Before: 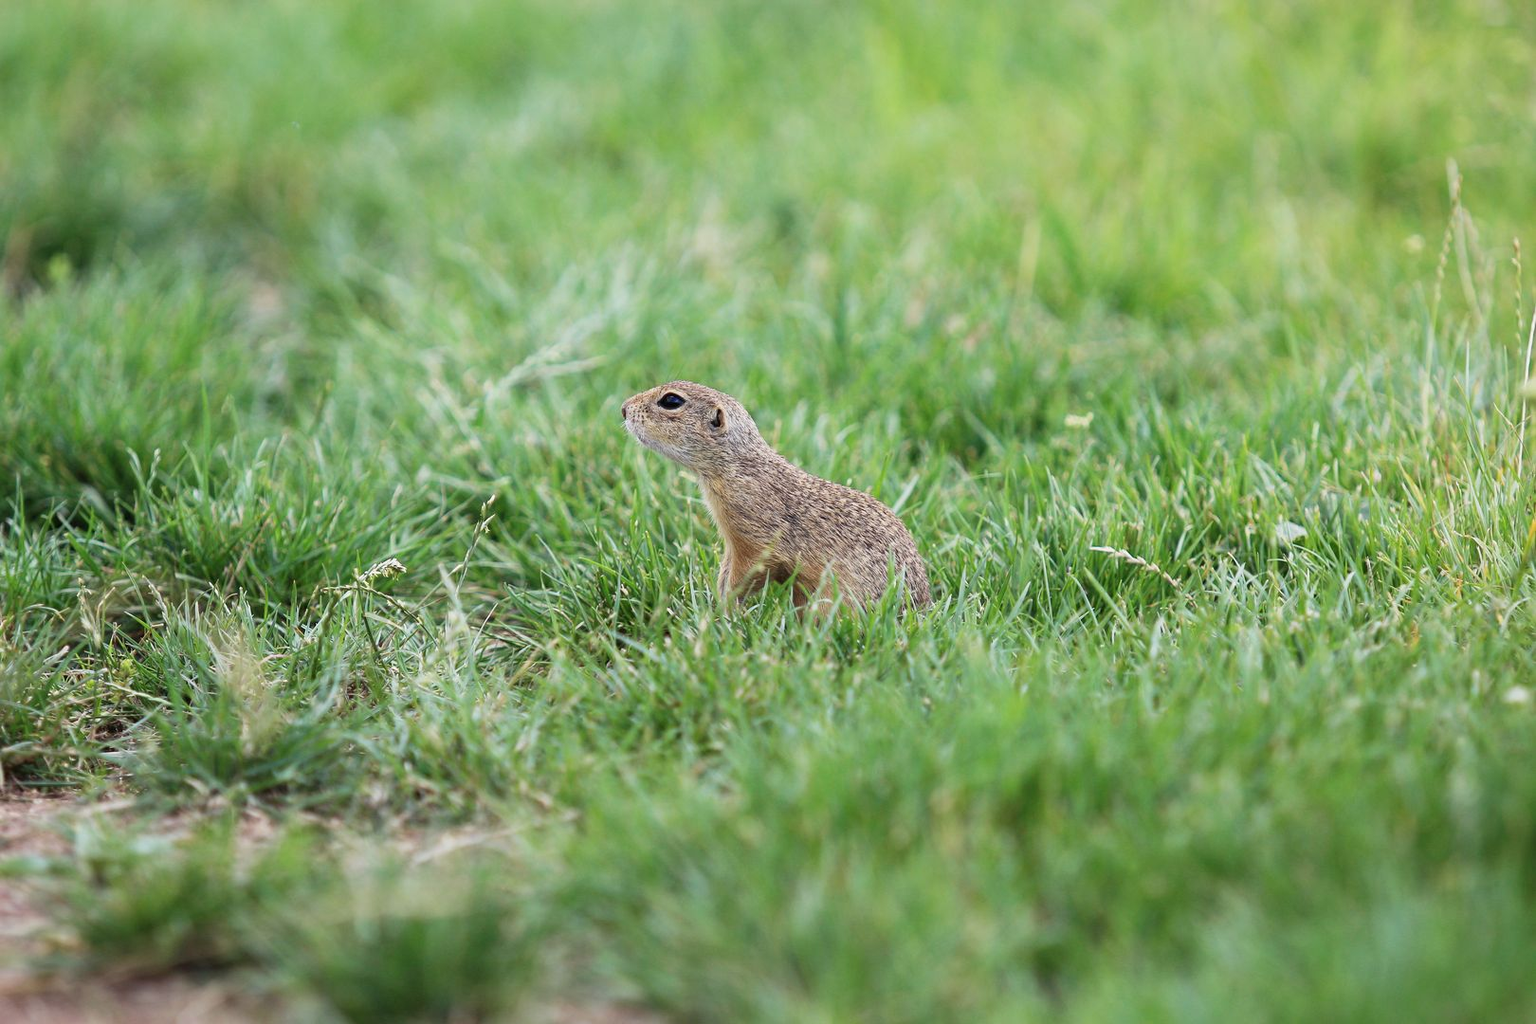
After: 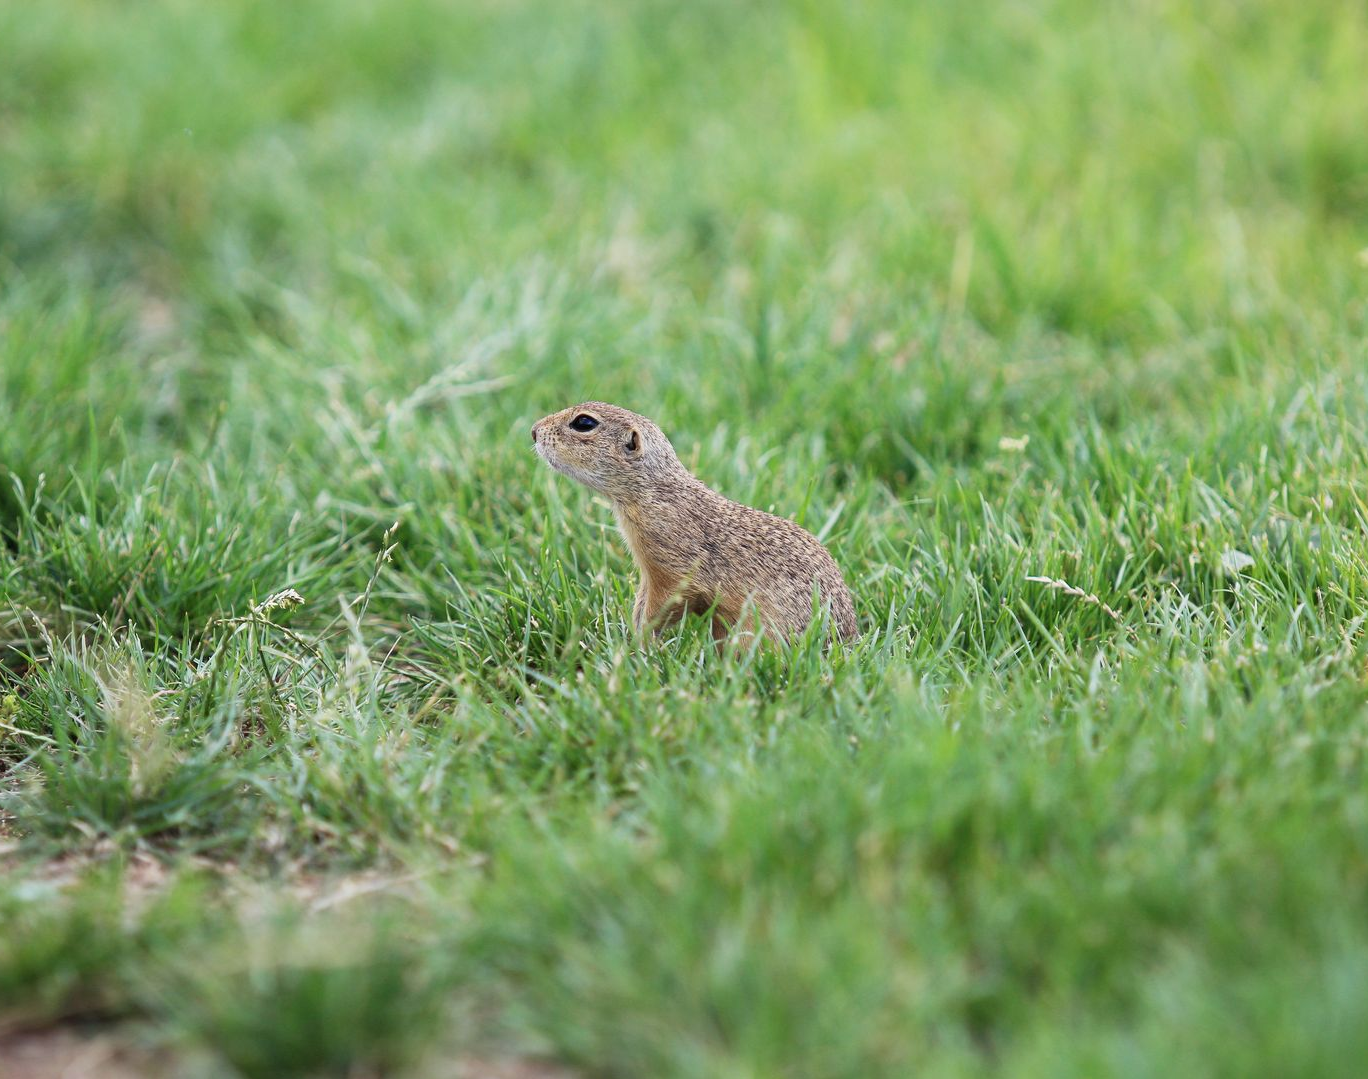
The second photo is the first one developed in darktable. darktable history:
crop: left 7.69%, right 7.816%
